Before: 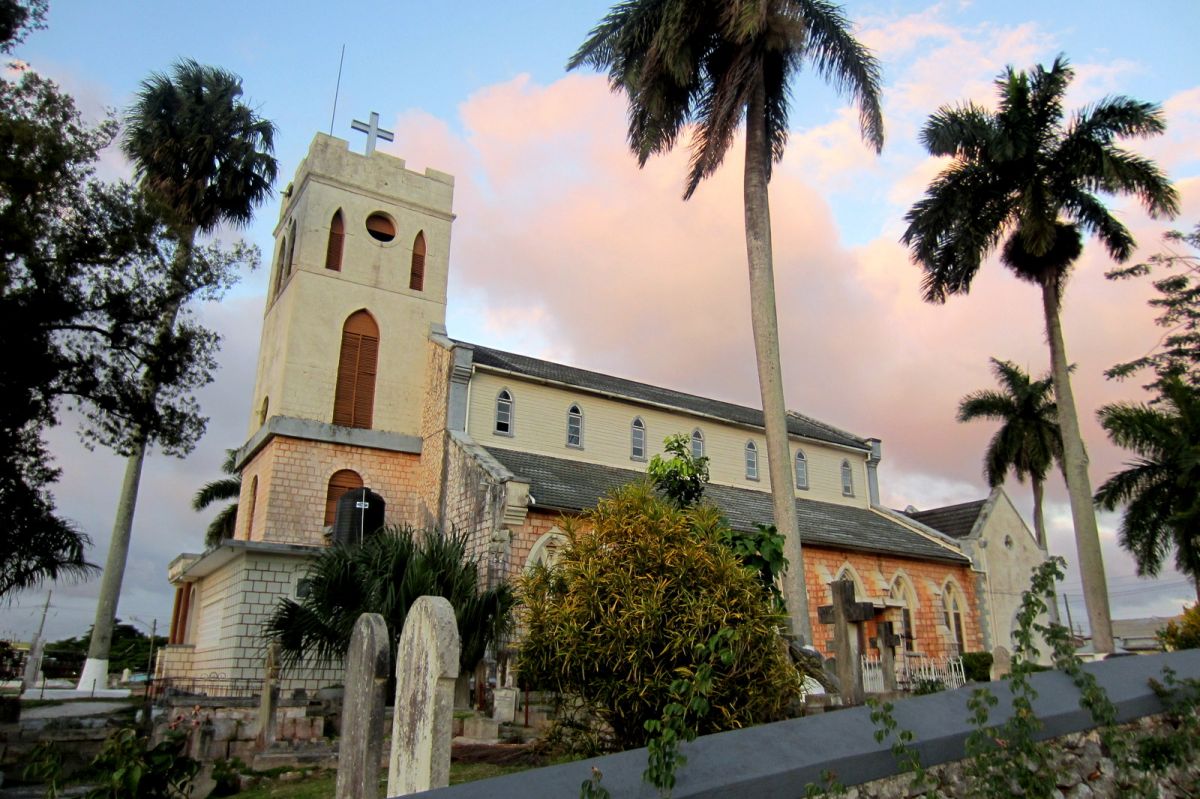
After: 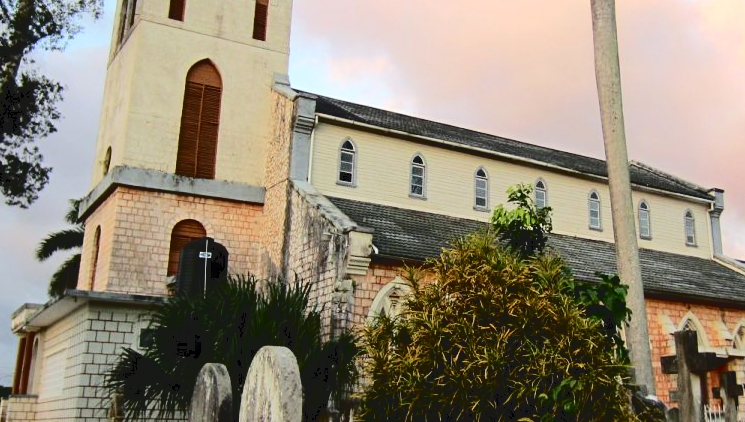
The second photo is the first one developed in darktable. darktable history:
crop: left 13.139%, top 31.37%, right 24.774%, bottom 15.79%
tone curve: curves: ch0 [(0, 0) (0.003, 0.084) (0.011, 0.084) (0.025, 0.084) (0.044, 0.084) (0.069, 0.085) (0.1, 0.09) (0.136, 0.1) (0.177, 0.119) (0.224, 0.144) (0.277, 0.205) (0.335, 0.298) (0.399, 0.417) (0.468, 0.525) (0.543, 0.631) (0.623, 0.72) (0.709, 0.8) (0.801, 0.867) (0.898, 0.934) (1, 1)], color space Lab, independent channels, preserve colors none
